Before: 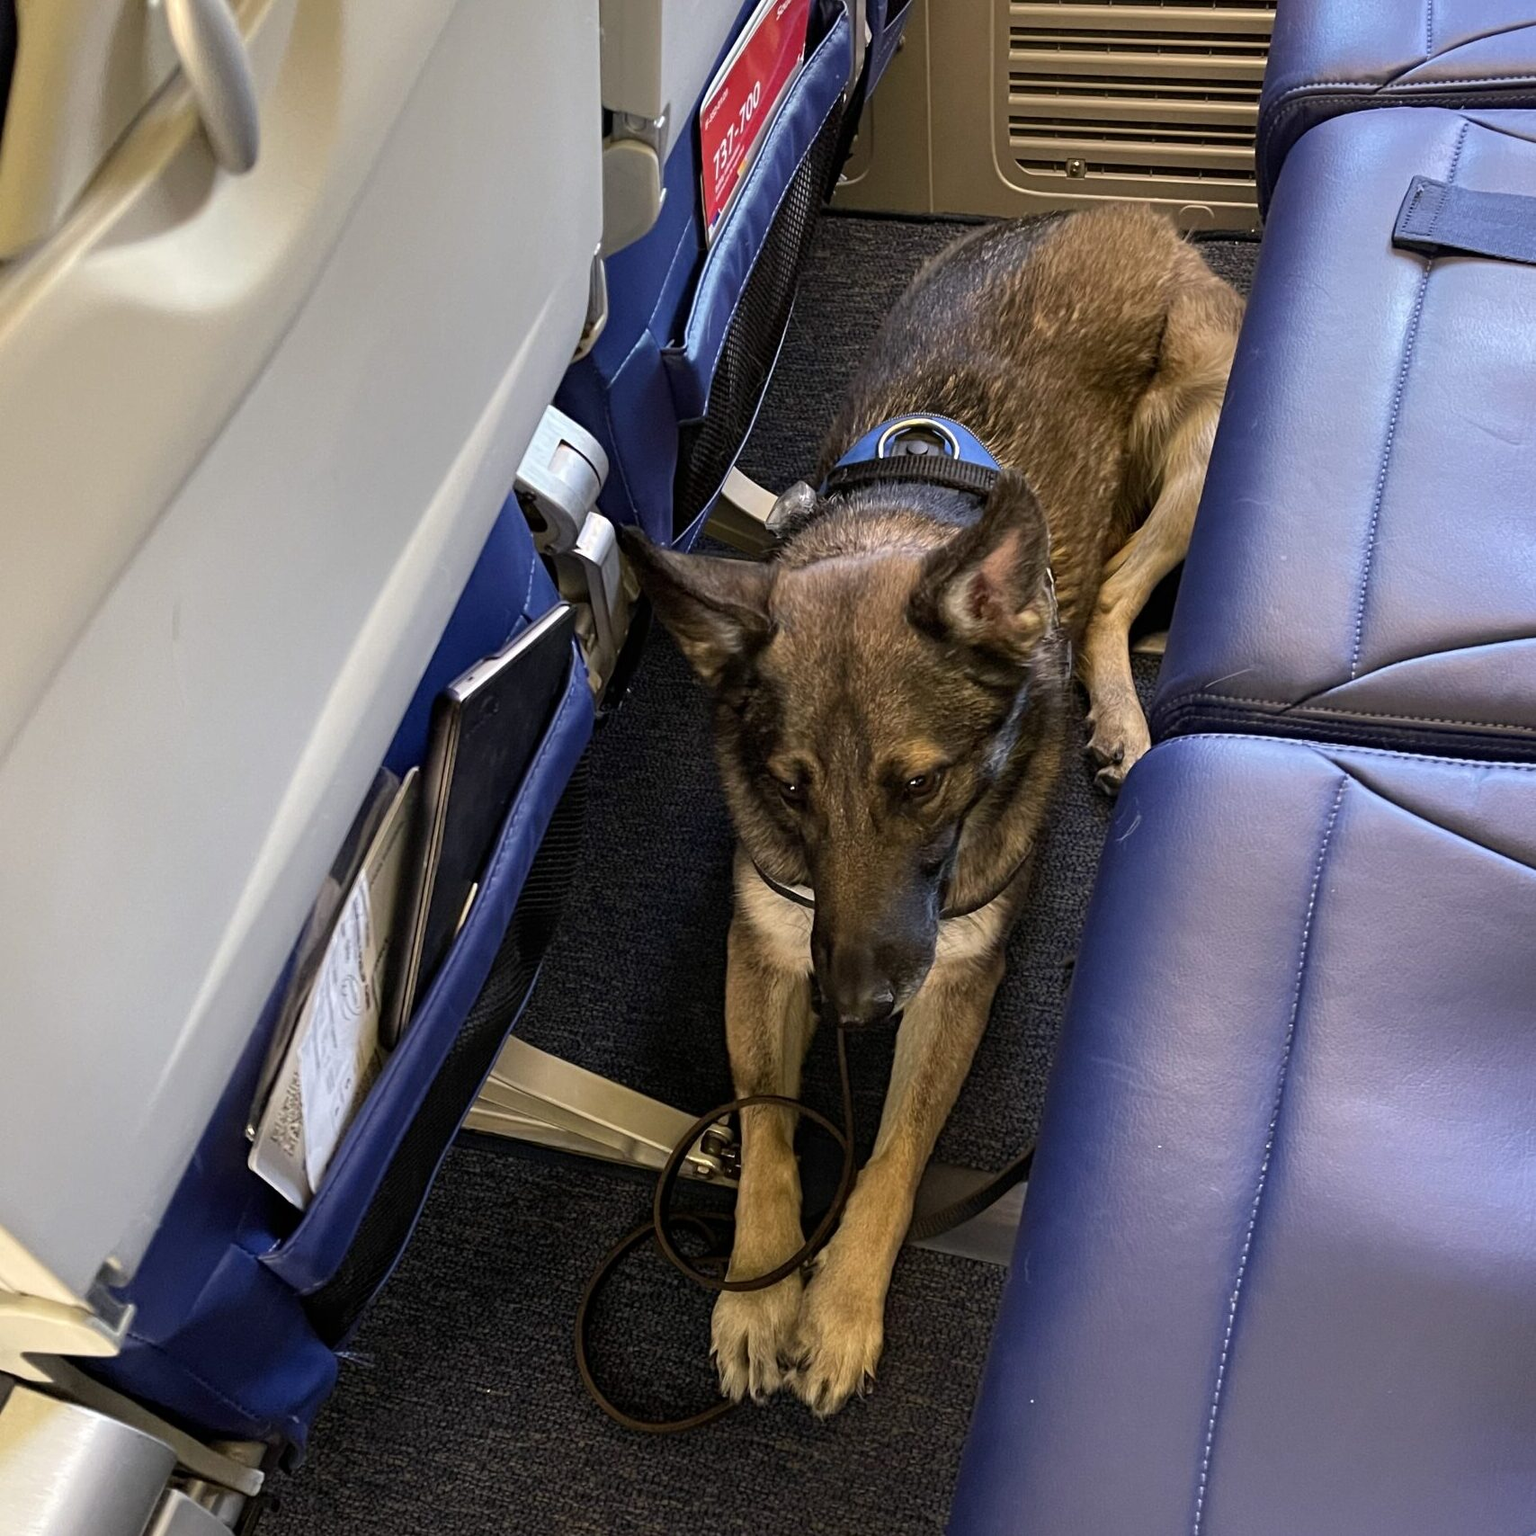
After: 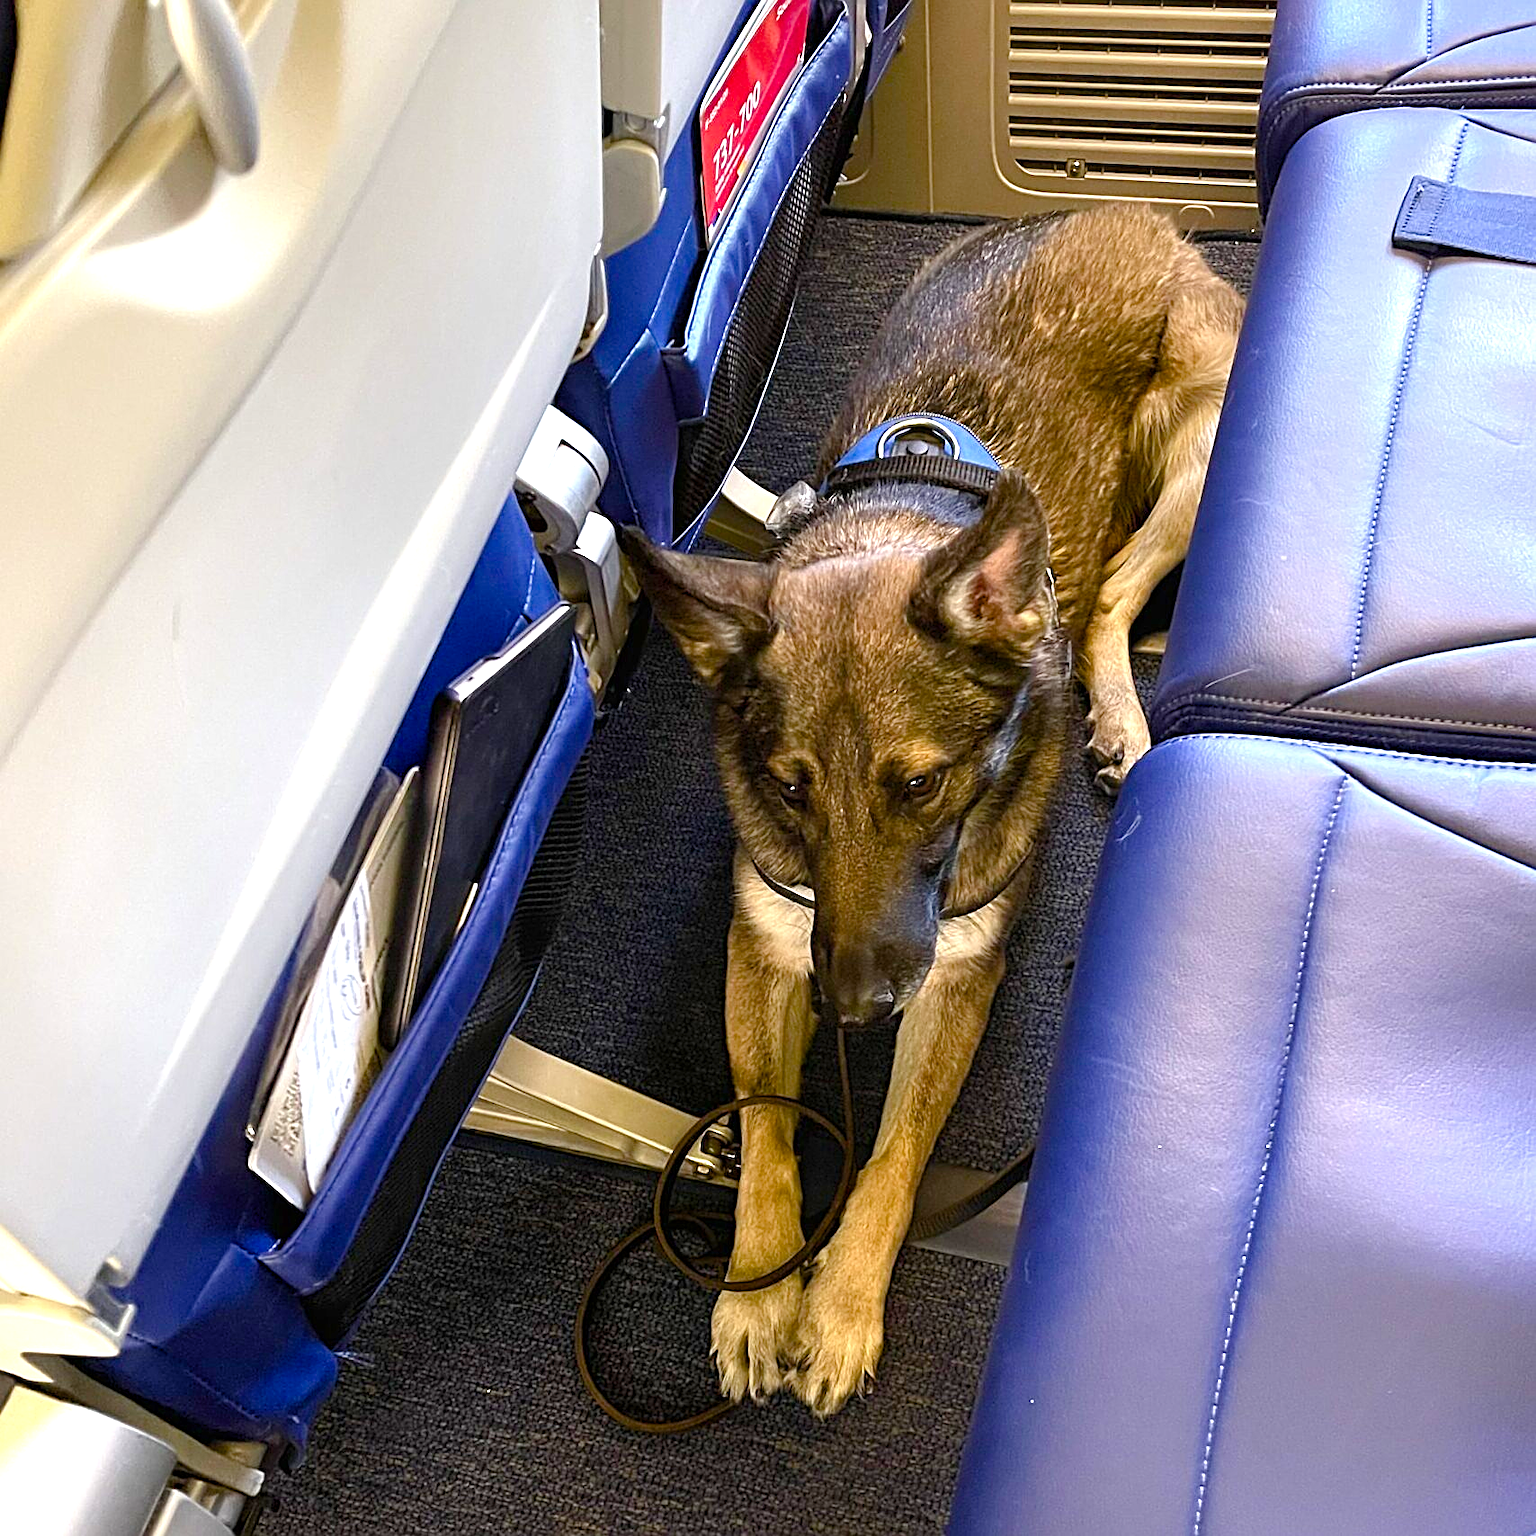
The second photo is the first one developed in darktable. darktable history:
sharpen: on, module defaults
color balance rgb: perceptual saturation grading › global saturation 20%, perceptual saturation grading › highlights -24.712%, perceptual saturation grading › shadows 49.86%, global vibrance 20%
exposure: black level correction 0, exposure 0.872 EV, compensate exposure bias true, compensate highlight preservation false
